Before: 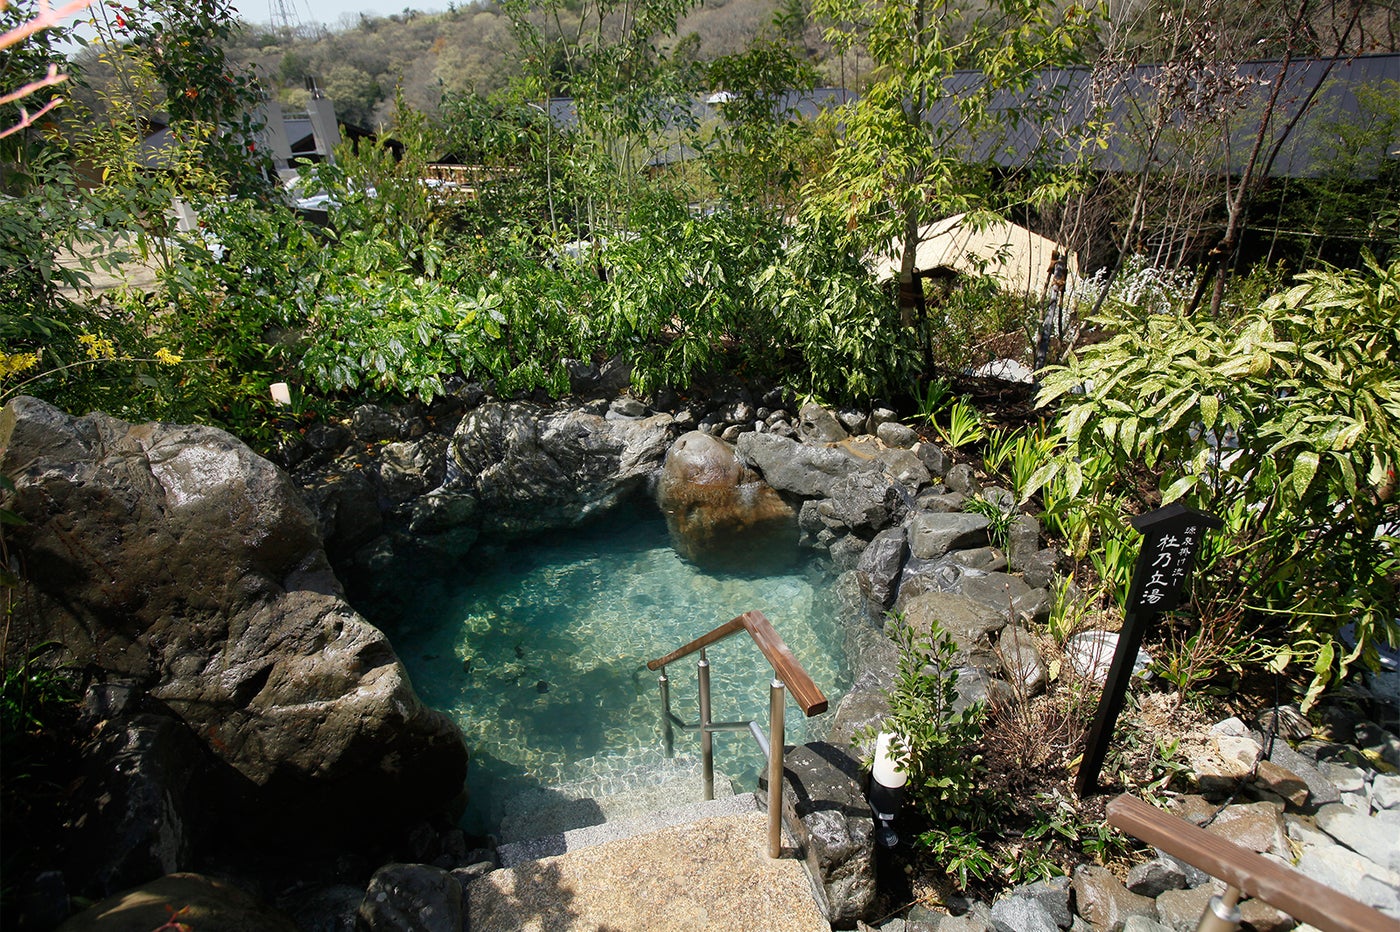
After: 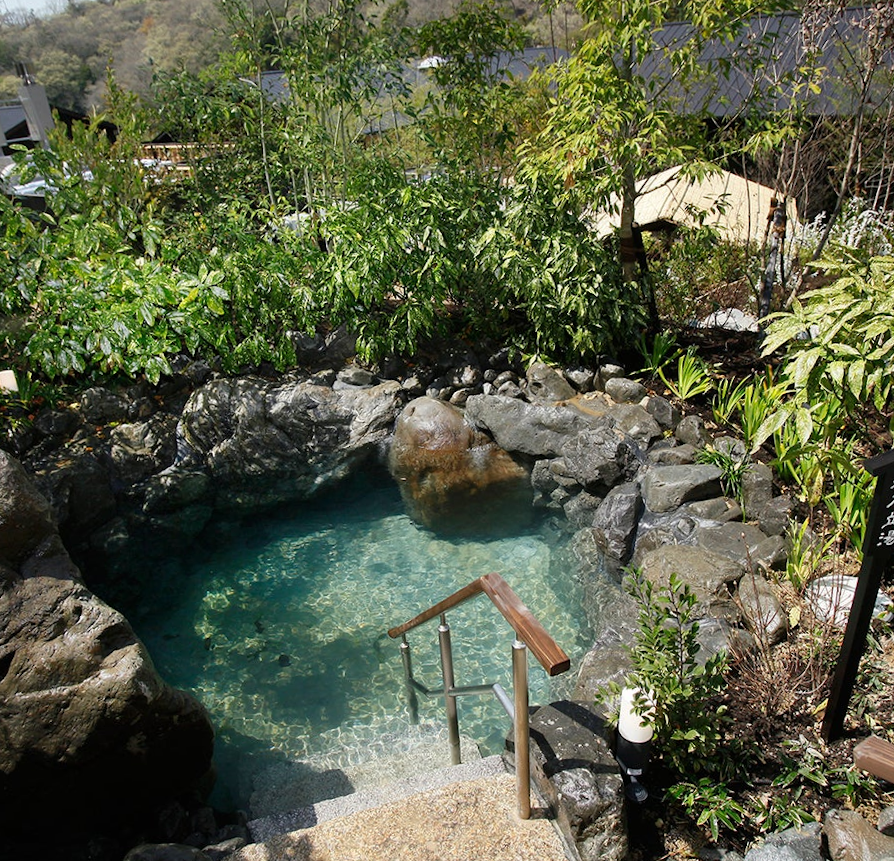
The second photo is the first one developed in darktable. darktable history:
rotate and perspective: rotation -3°, crop left 0.031, crop right 0.968, crop top 0.07, crop bottom 0.93
crop and rotate: left 18.442%, right 15.508%
